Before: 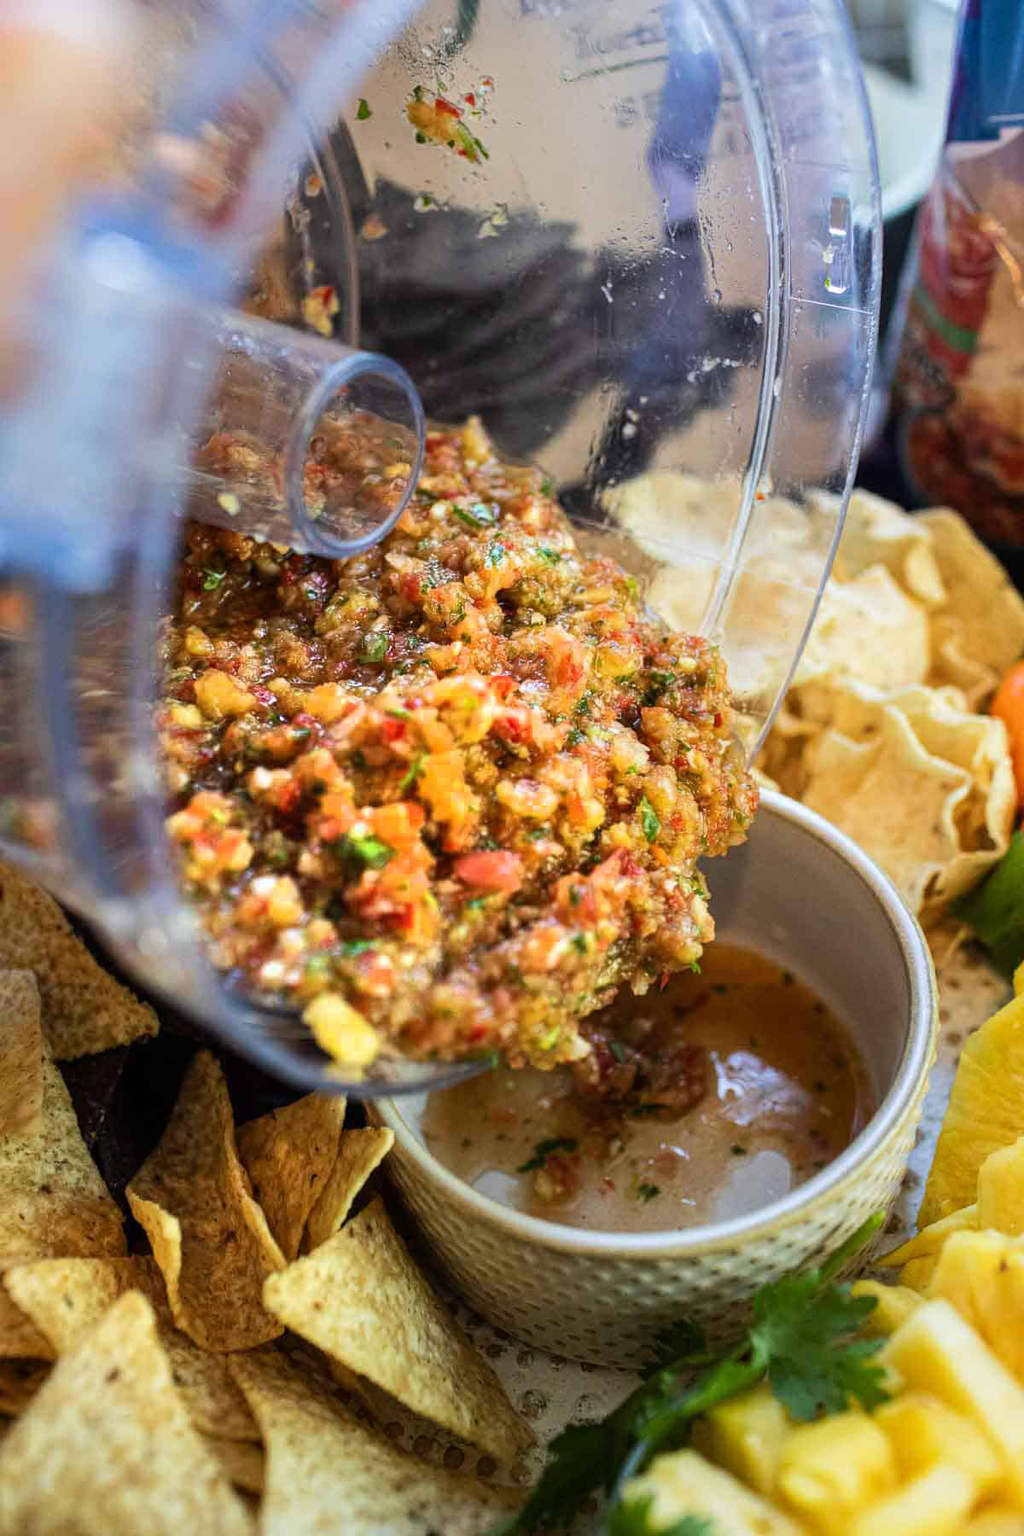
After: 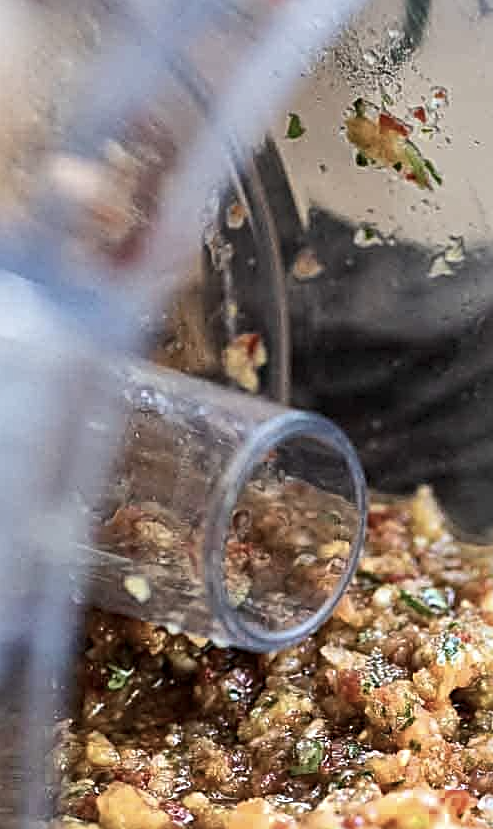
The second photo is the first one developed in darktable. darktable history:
local contrast: mode bilateral grid, contrast 19, coarseness 50, detail 120%, midtone range 0.2
levels: levels [0, 0.476, 0.951]
shadows and highlights: shadows 29.28, highlights -28.8, highlights color adjustment 0.784%, low approximation 0.01, soften with gaussian
sharpen: radius 2.648, amount 0.675
contrast brightness saturation: contrast 0.097, saturation -0.352
crop and rotate: left 10.964%, top 0.115%, right 47.942%, bottom 53.817%
exposure: exposure -0.207 EV, compensate highlight preservation false
